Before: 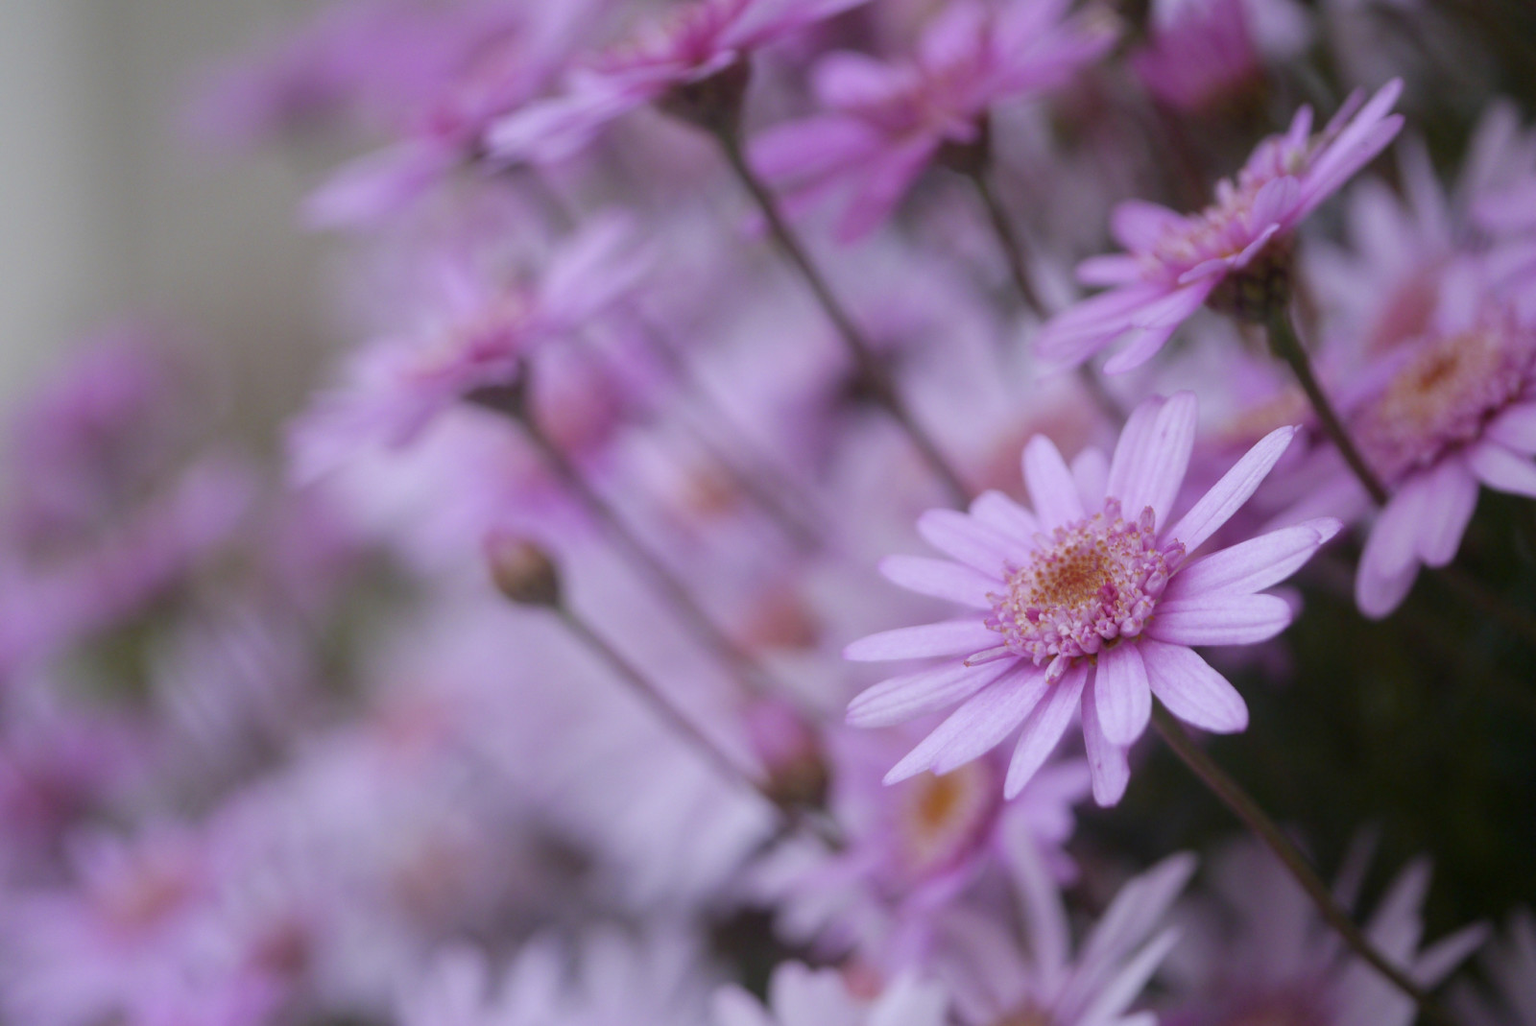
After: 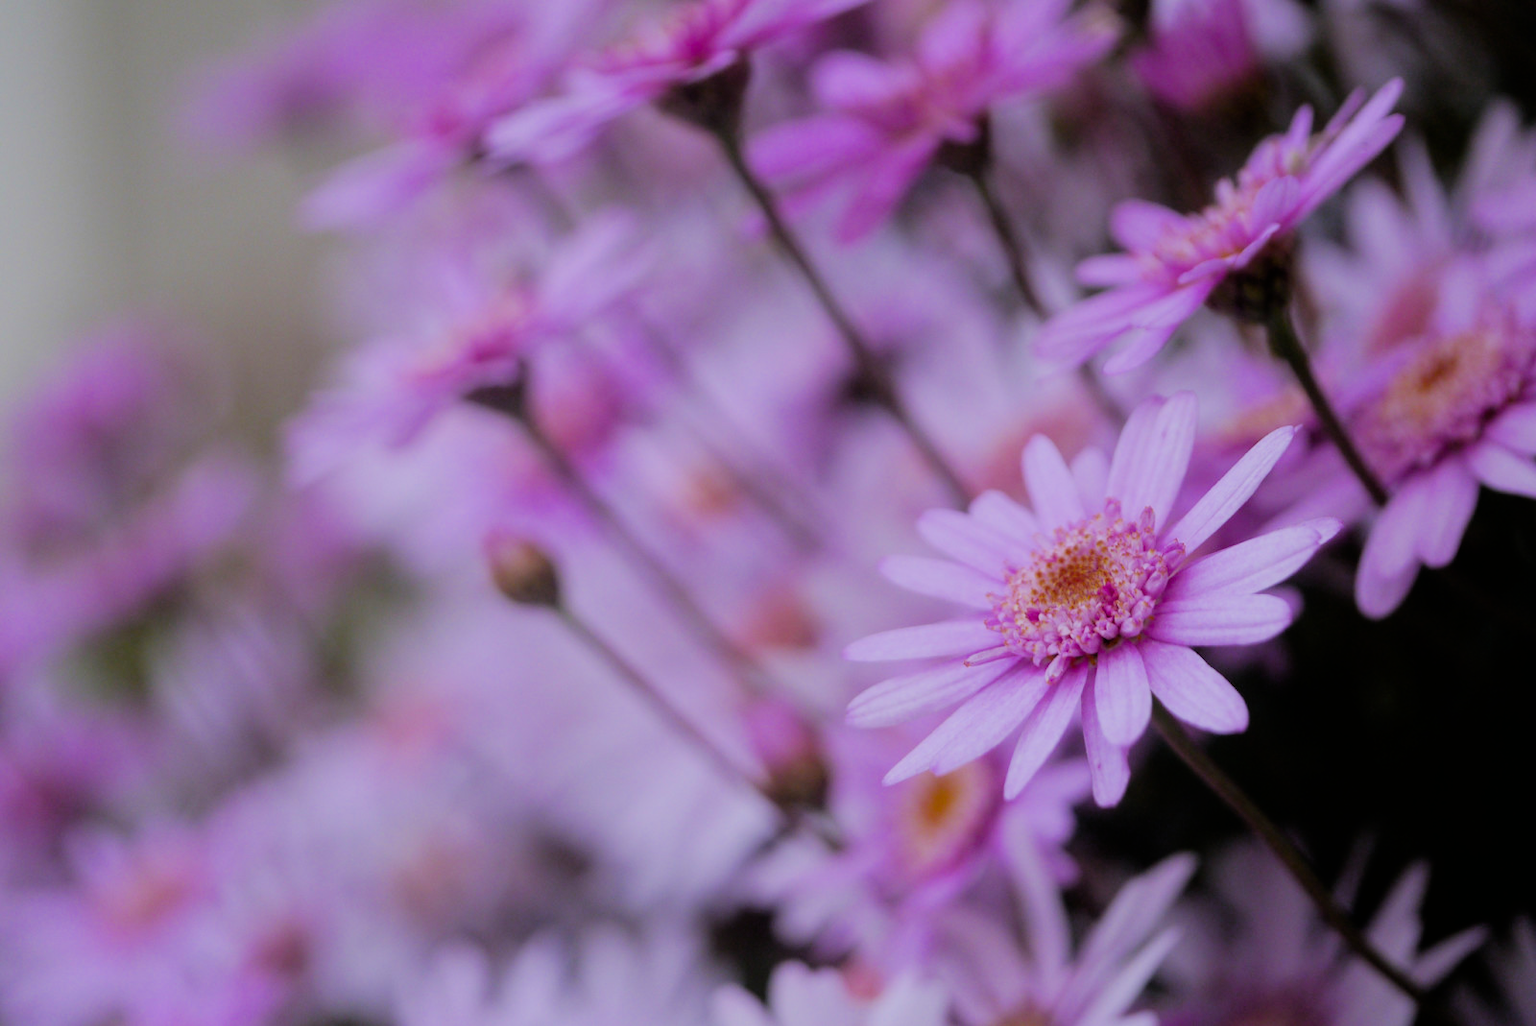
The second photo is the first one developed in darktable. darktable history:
filmic rgb: black relative exposure -5.01 EV, white relative exposure 3.98 EV, hardness 2.9, contrast 1.195
color balance rgb: perceptual saturation grading › global saturation 30.502%, global vibrance 20%
